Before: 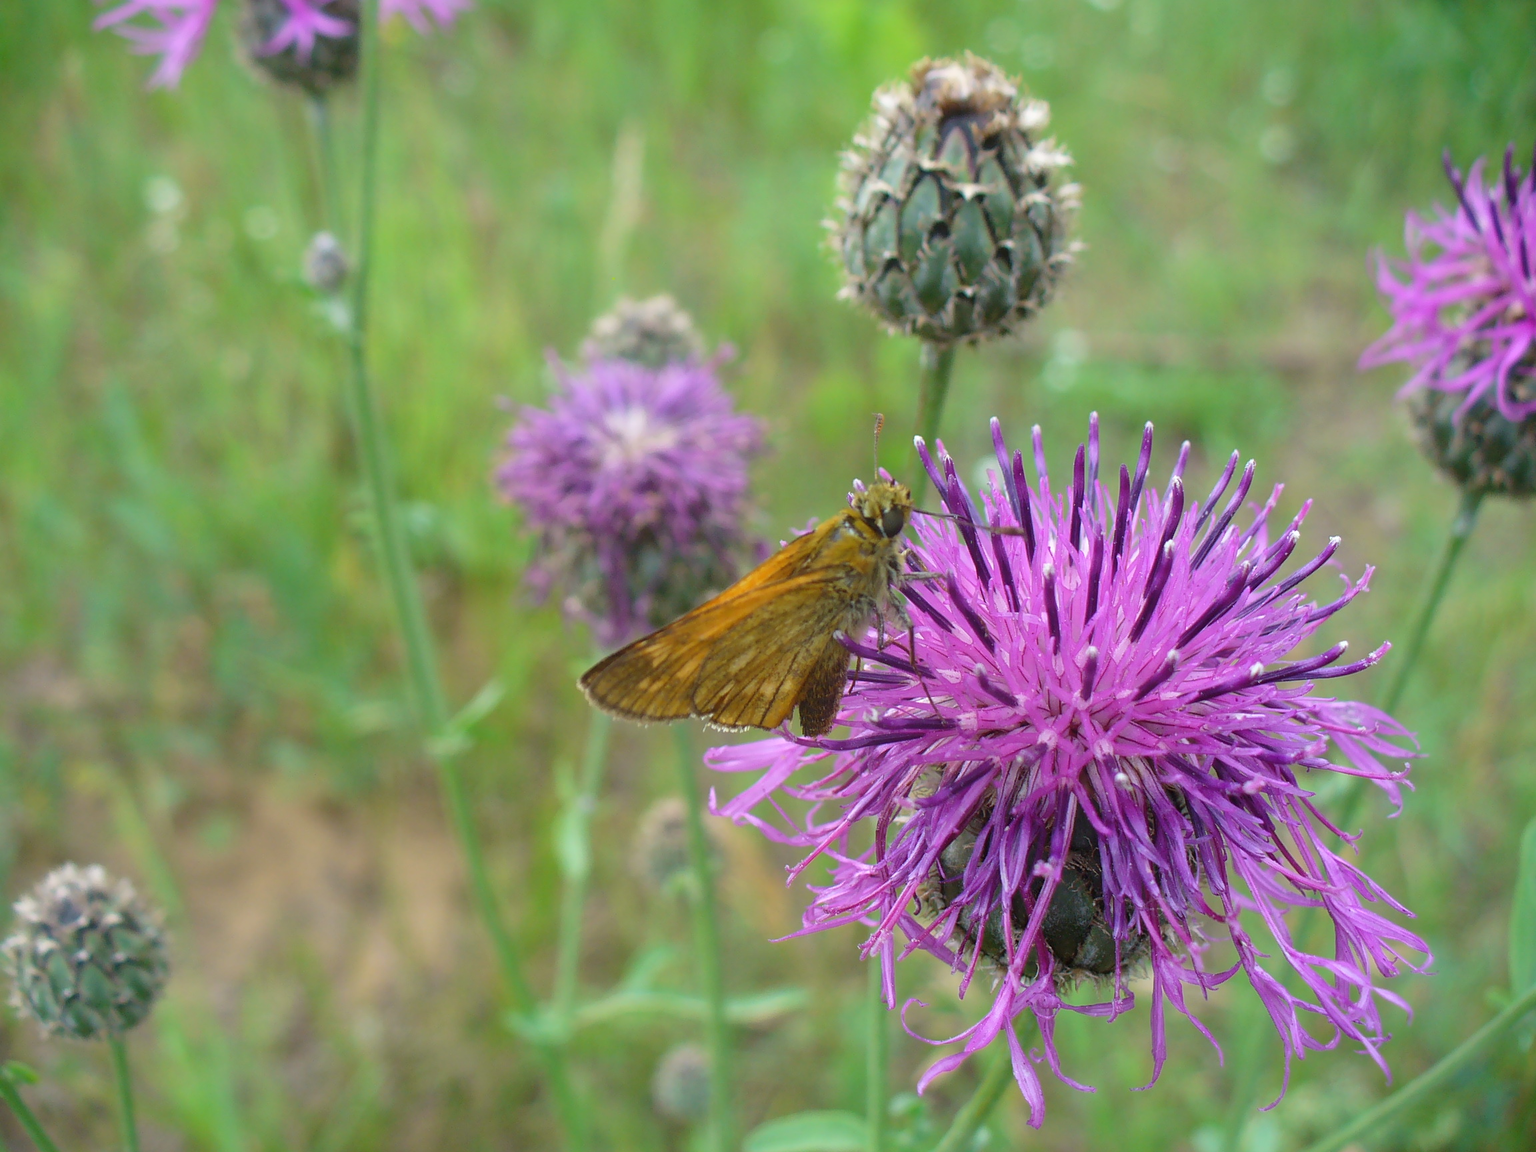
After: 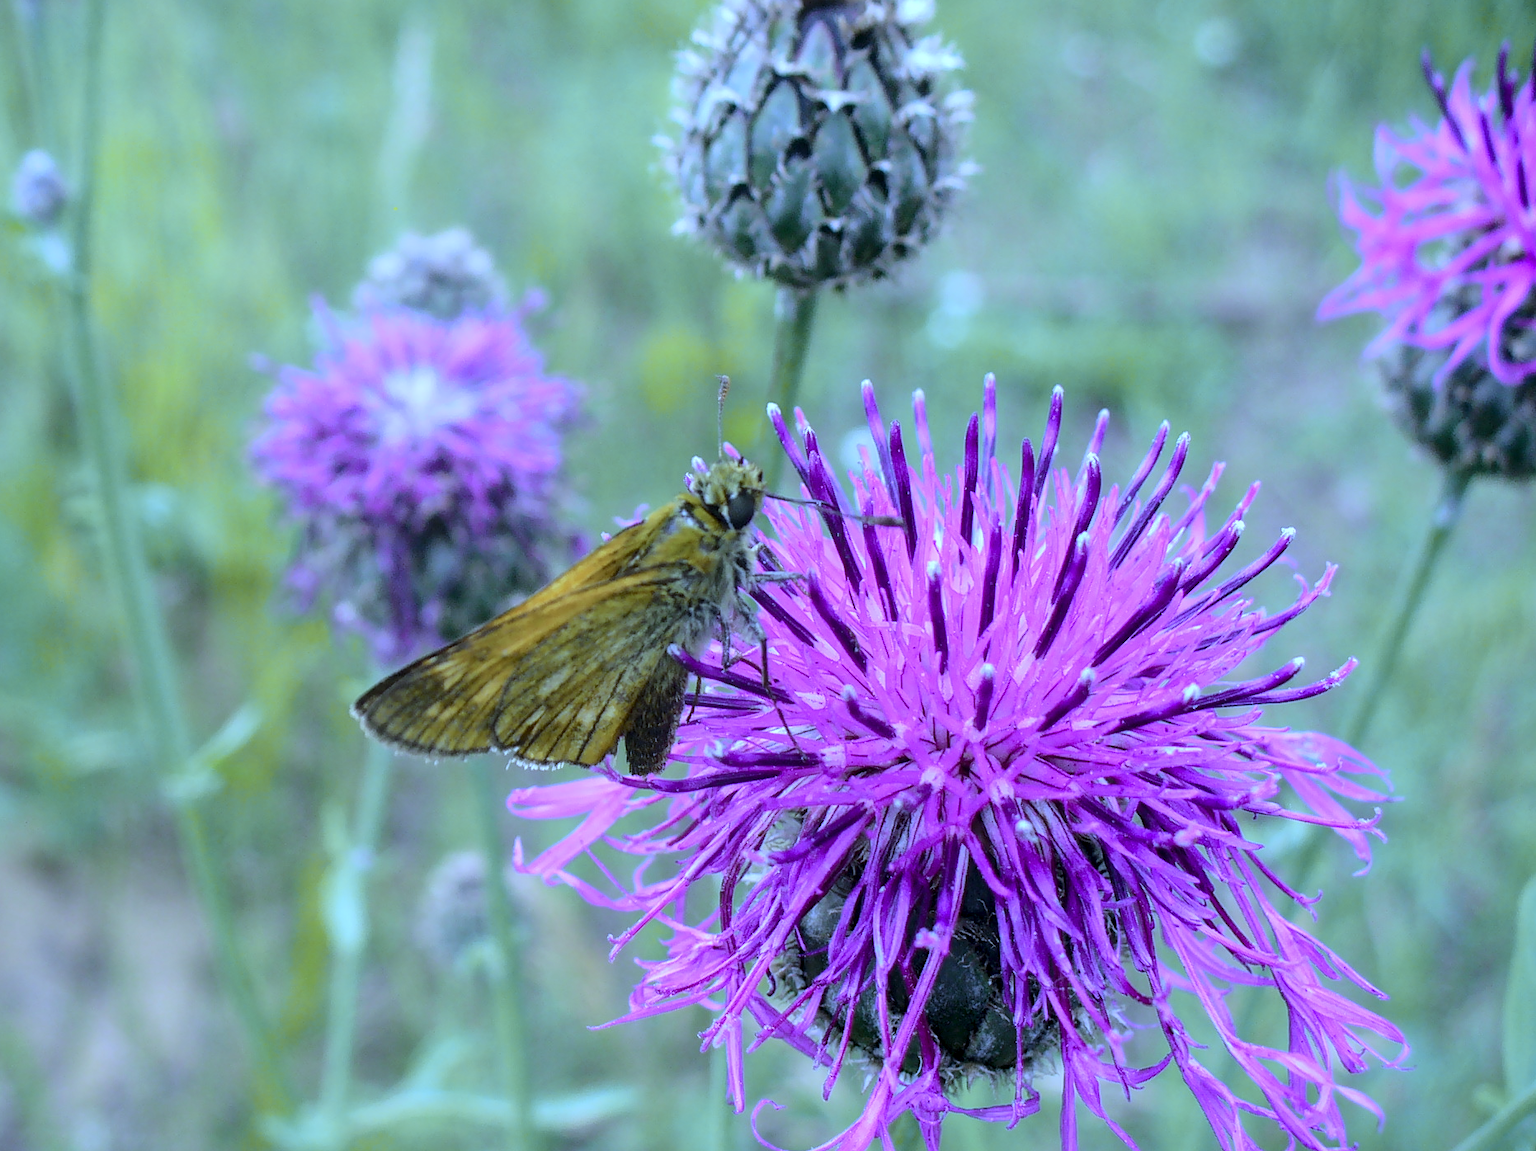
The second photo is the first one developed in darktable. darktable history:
tone curve: curves: ch0 [(0, 0) (0.081, 0.044) (0.185, 0.145) (0.283, 0.273) (0.405, 0.449) (0.495, 0.554) (0.686, 0.743) (0.826, 0.853) (0.978, 0.988)]; ch1 [(0, 0) (0.147, 0.166) (0.321, 0.362) (0.371, 0.402) (0.423, 0.426) (0.479, 0.472) (0.505, 0.497) (0.521, 0.506) (0.551, 0.546) (0.586, 0.571) (0.625, 0.638) (0.68, 0.715) (1, 1)]; ch2 [(0, 0) (0.346, 0.378) (0.404, 0.427) (0.502, 0.498) (0.531, 0.517) (0.547, 0.526) (0.582, 0.571) (0.629, 0.626) (0.717, 0.678) (1, 1)], color space Lab, independent channels, preserve colors none
crop: left 19.159%, top 9.58%, bottom 9.58%
white balance: red 0.766, blue 1.537
local contrast: on, module defaults
